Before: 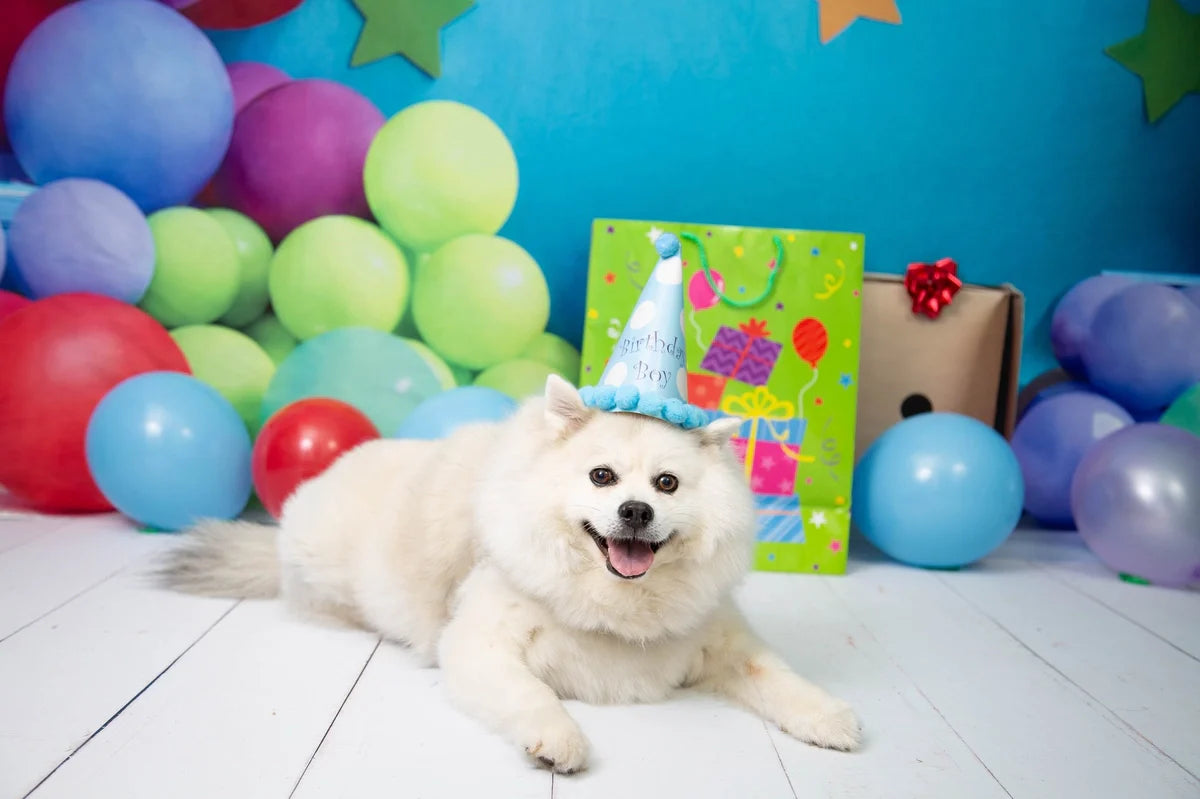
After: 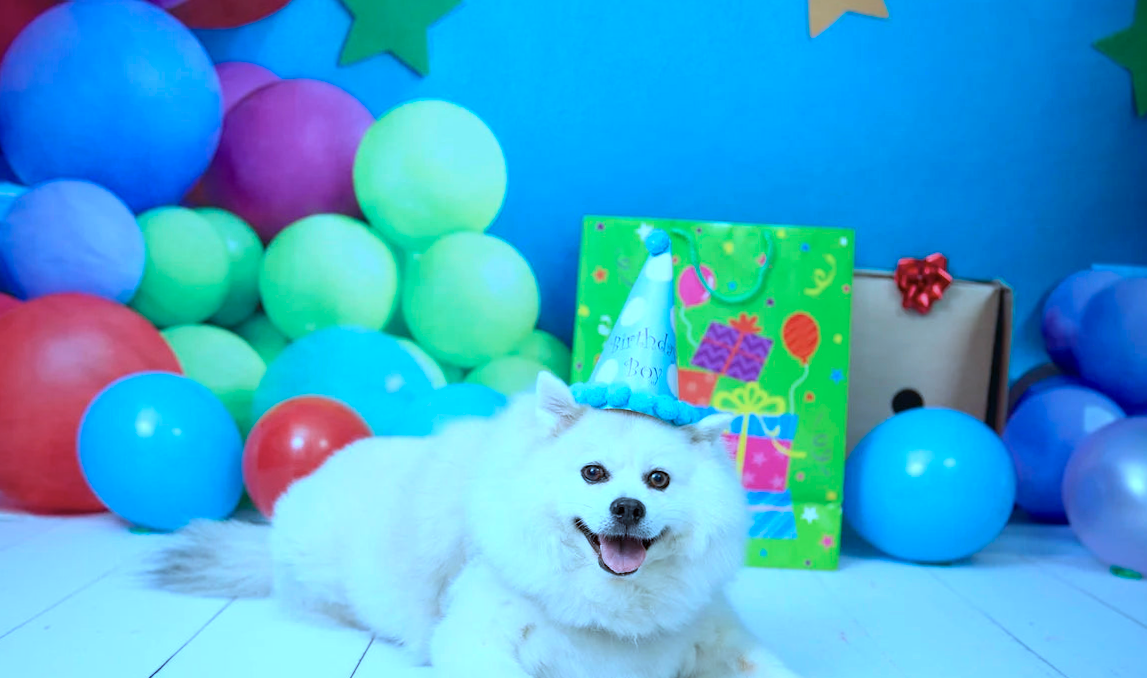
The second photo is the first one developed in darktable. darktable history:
crop and rotate: angle 0.365°, left 0.358%, right 3.118%, bottom 14.234%
color calibration: illuminant custom, x 0.434, y 0.395, temperature 3108.75 K
